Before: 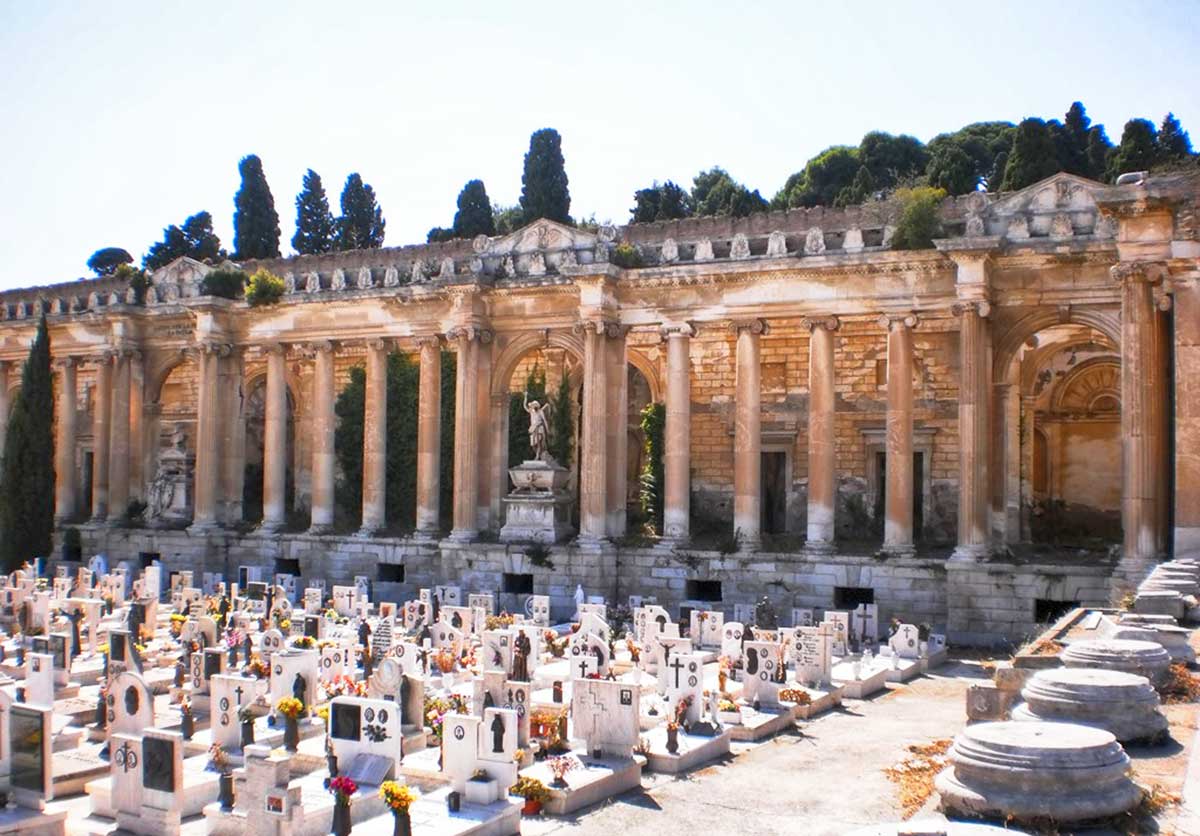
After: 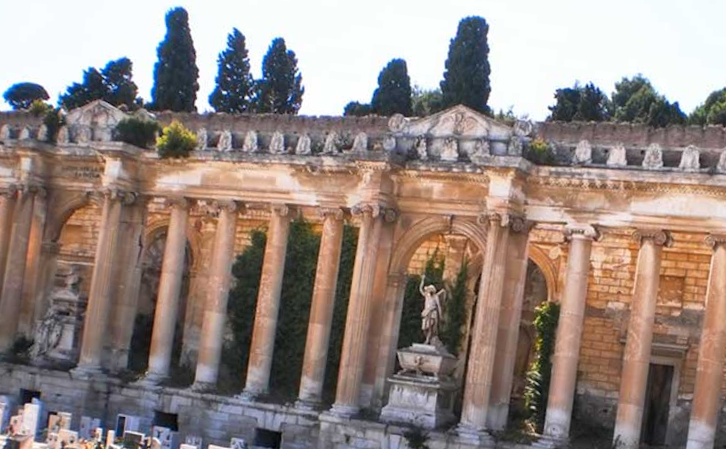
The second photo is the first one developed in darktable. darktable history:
crop and rotate: angle -6.85°, left 2.15%, top 6.937%, right 27.386%, bottom 30.501%
